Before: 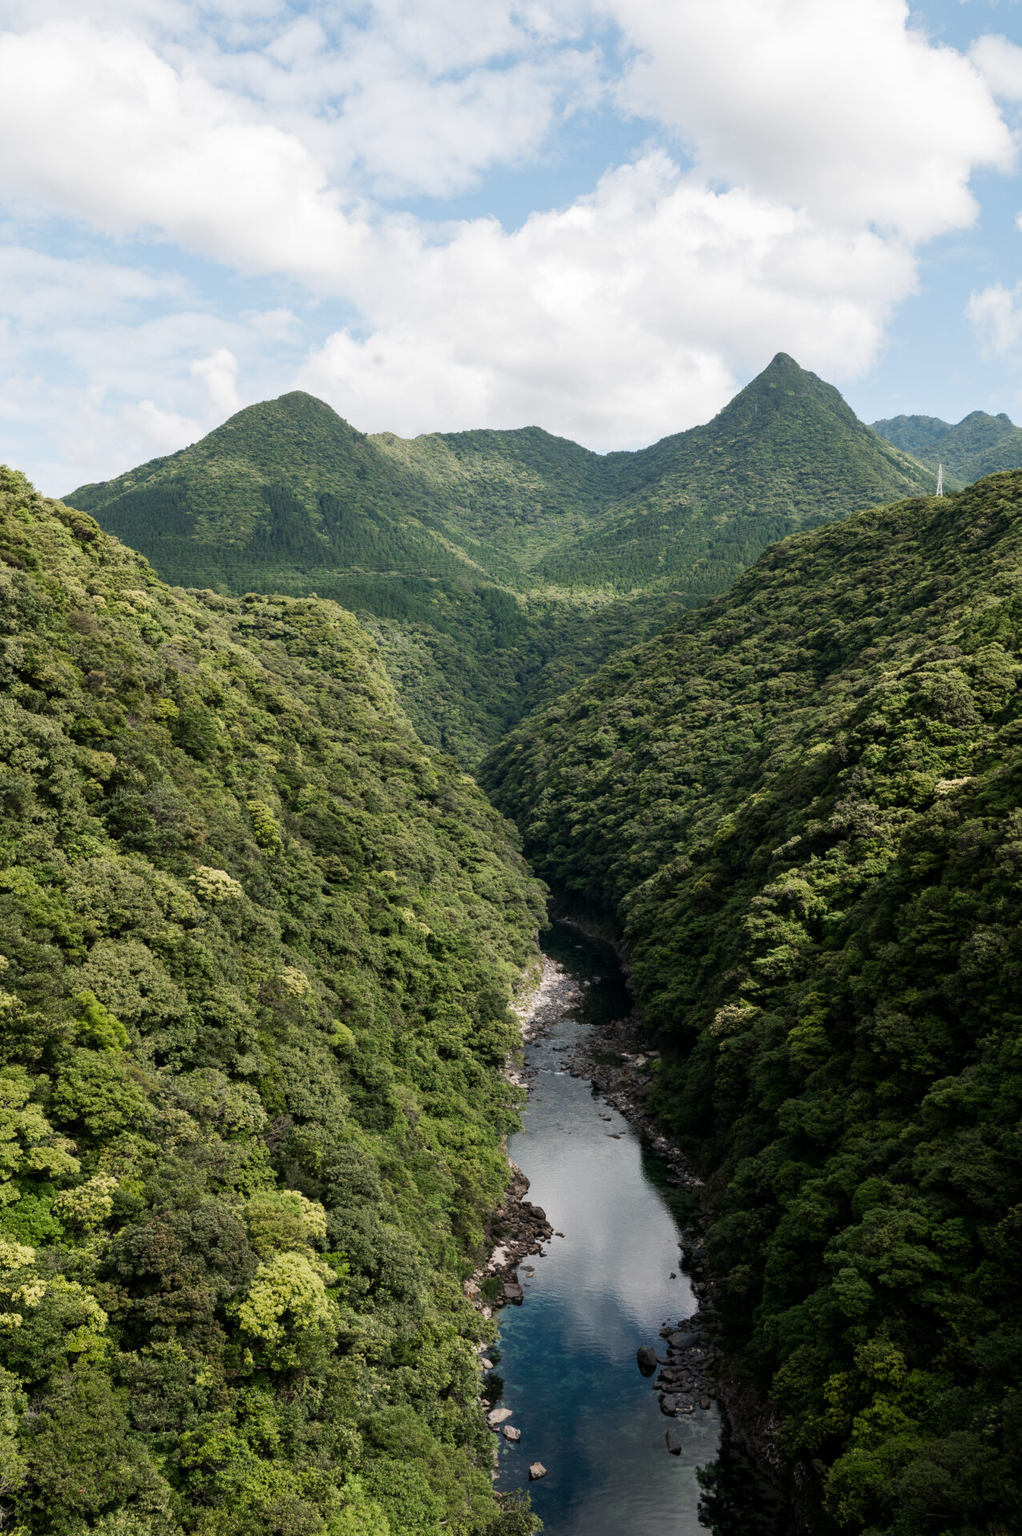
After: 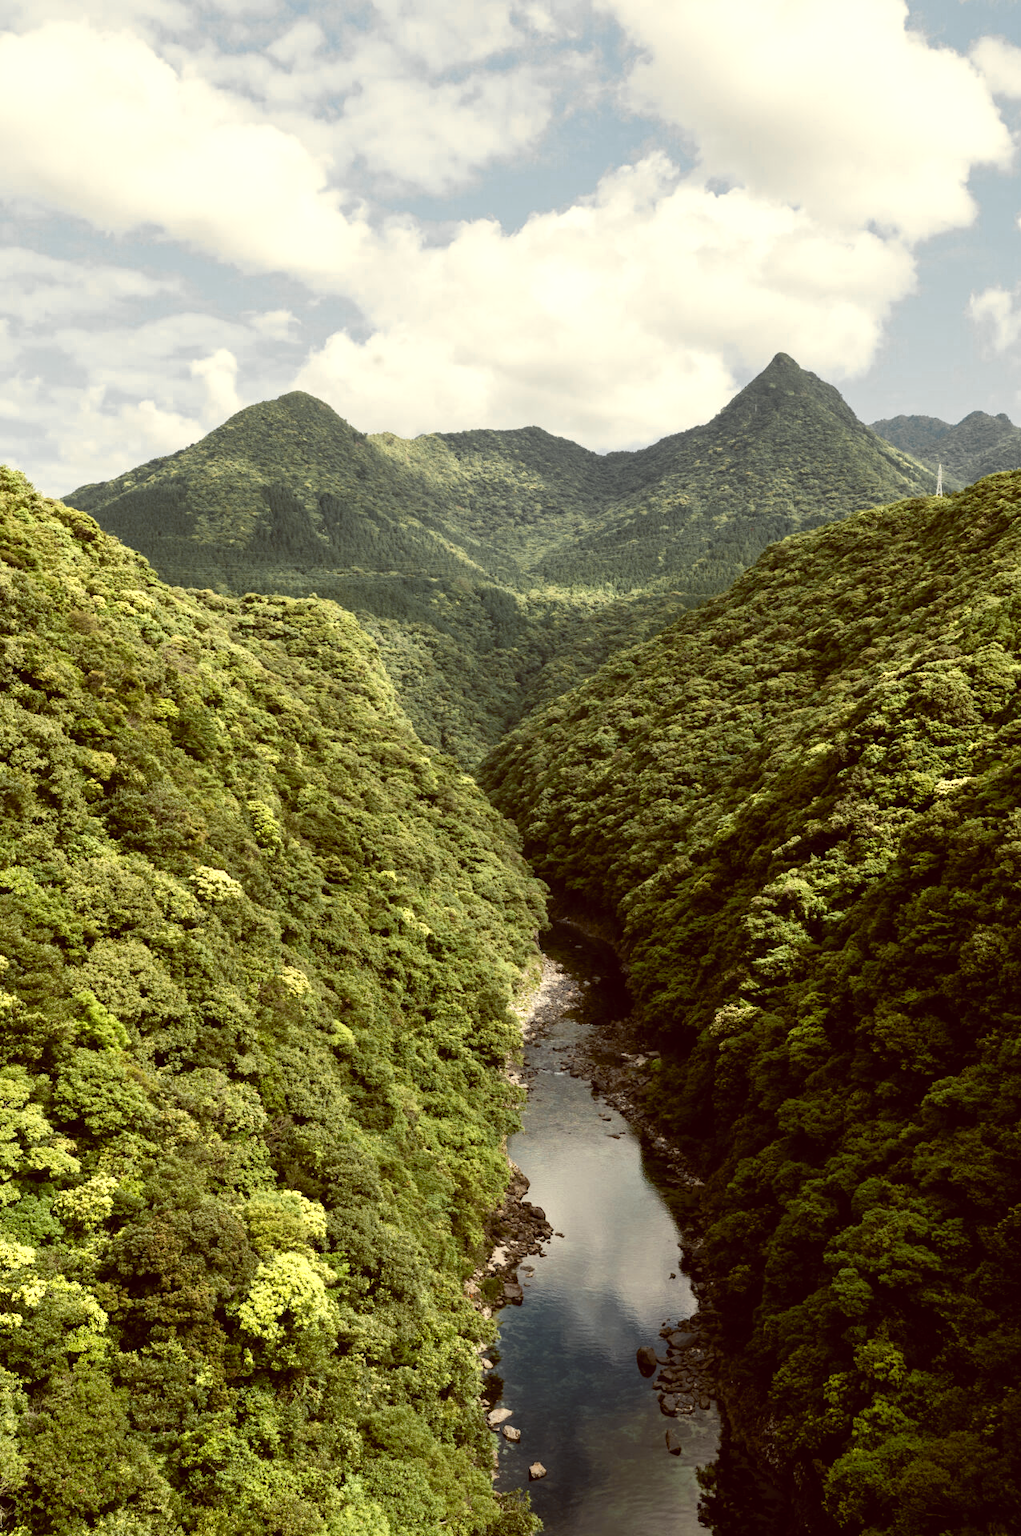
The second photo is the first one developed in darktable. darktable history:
color zones: curves: ch0 [(0.004, 0.306) (0.107, 0.448) (0.252, 0.656) (0.41, 0.398) (0.595, 0.515) (0.768, 0.628)]; ch1 [(0.07, 0.323) (0.151, 0.452) (0.252, 0.608) (0.346, 0.221) (0.463, 0.189) (0.61, 0.368) (0.735, 0.395) (0.921, 0.412)]; ch2 [(0, 0.476) (0.132, 0.512) (0.243, 0.512) (0.397, 0.48) (0.522, 0.376) (0.634, 0.536) (0.761, 0.46)]
color balance: lift [1.001, 1.007, 1, 0.993], gamma [1.023, 1.026, 1.01, 0.974], gain [0.964, 1.059, 1.073, 0.927]
